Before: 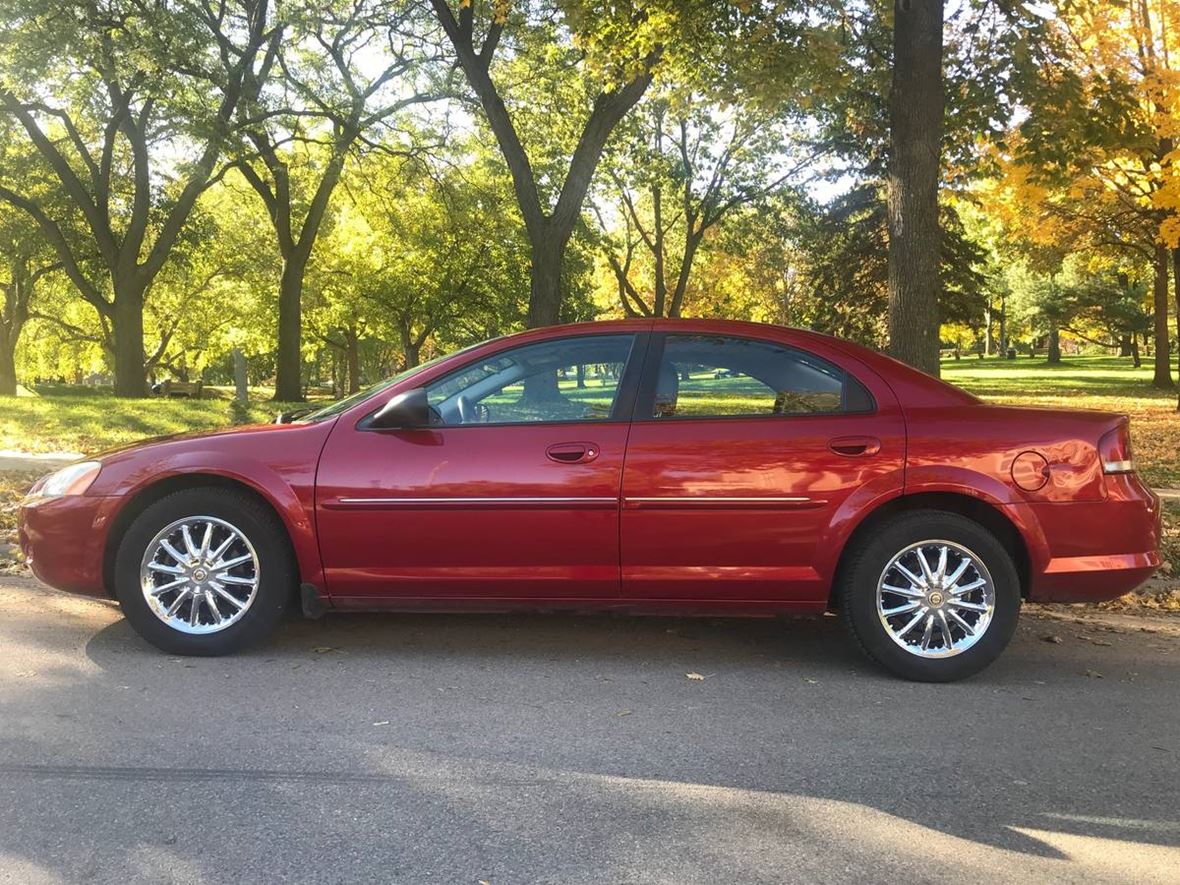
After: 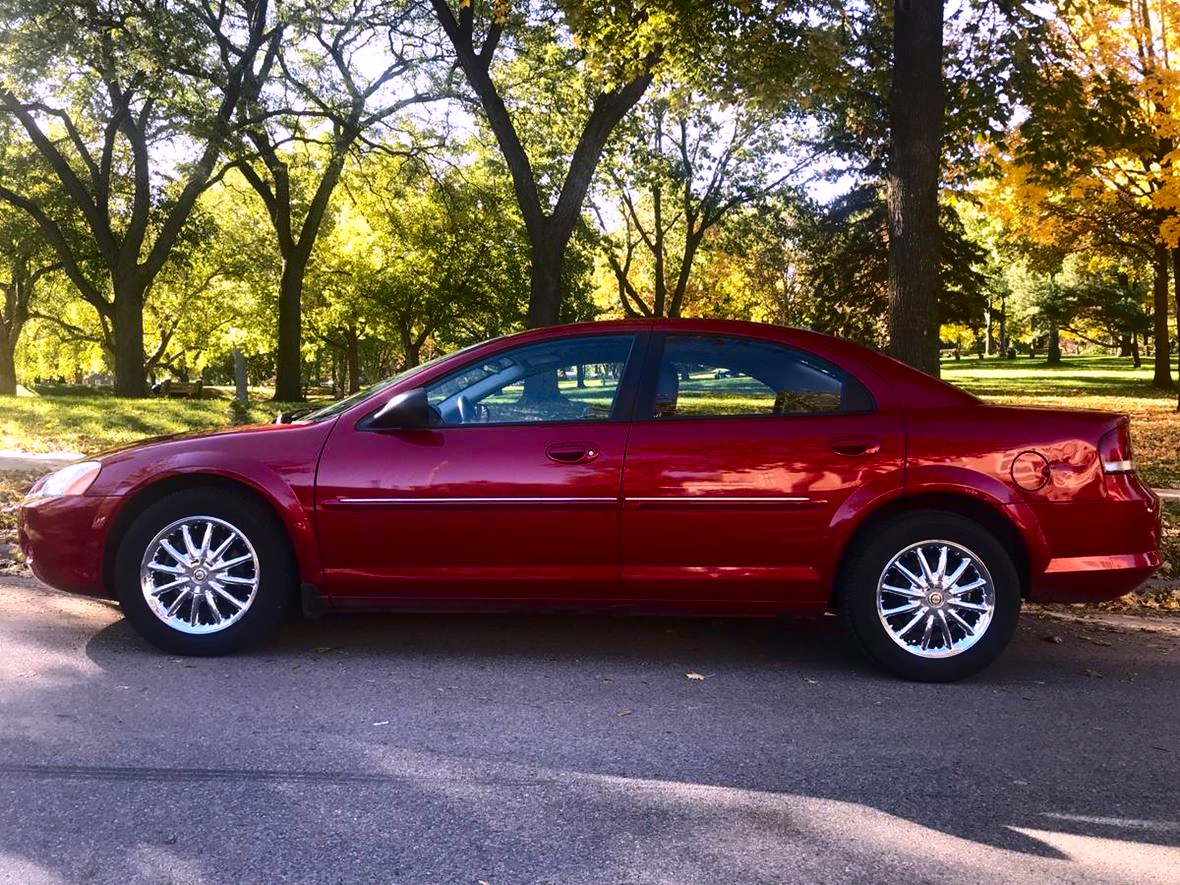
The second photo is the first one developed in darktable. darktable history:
white balance: red 1.042, blue 1.17
contrast brightness saturation: contrast 0.19, brightness -0.24, saturation 0.11
